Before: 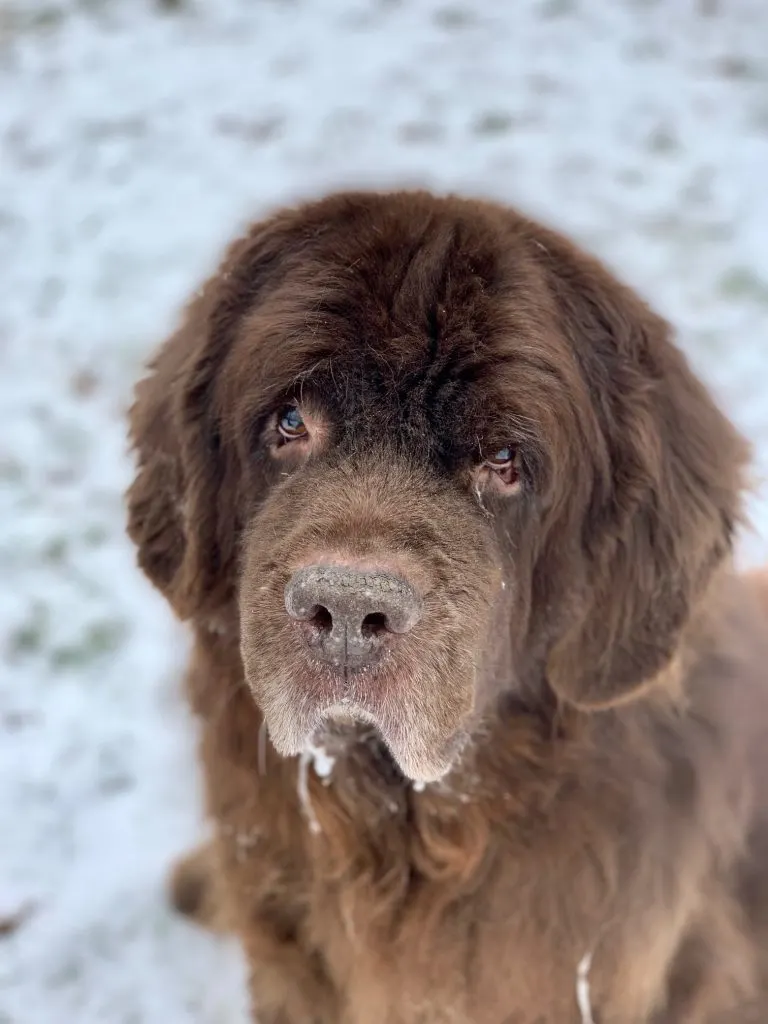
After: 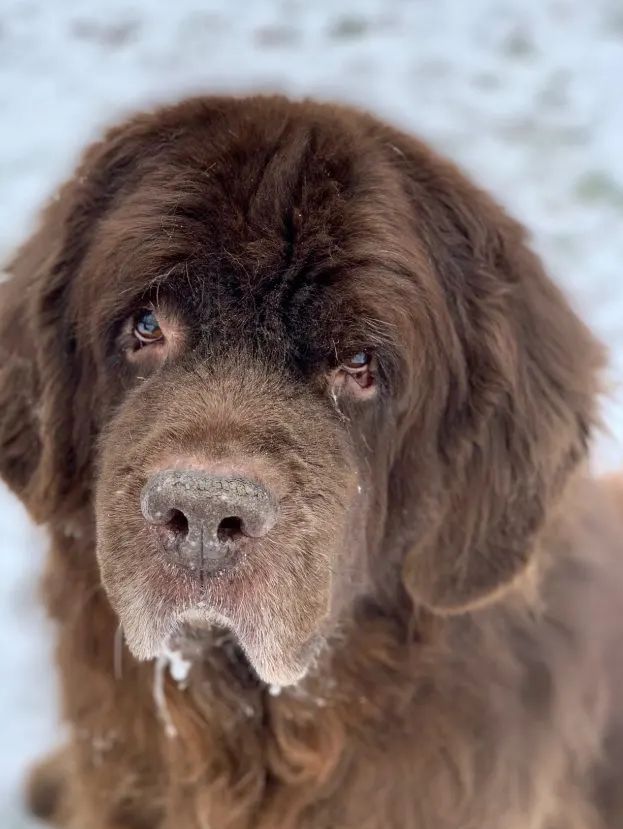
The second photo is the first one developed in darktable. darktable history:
crop: left 18.82%, top 9.395%, right 0%, bottom 9.619%
